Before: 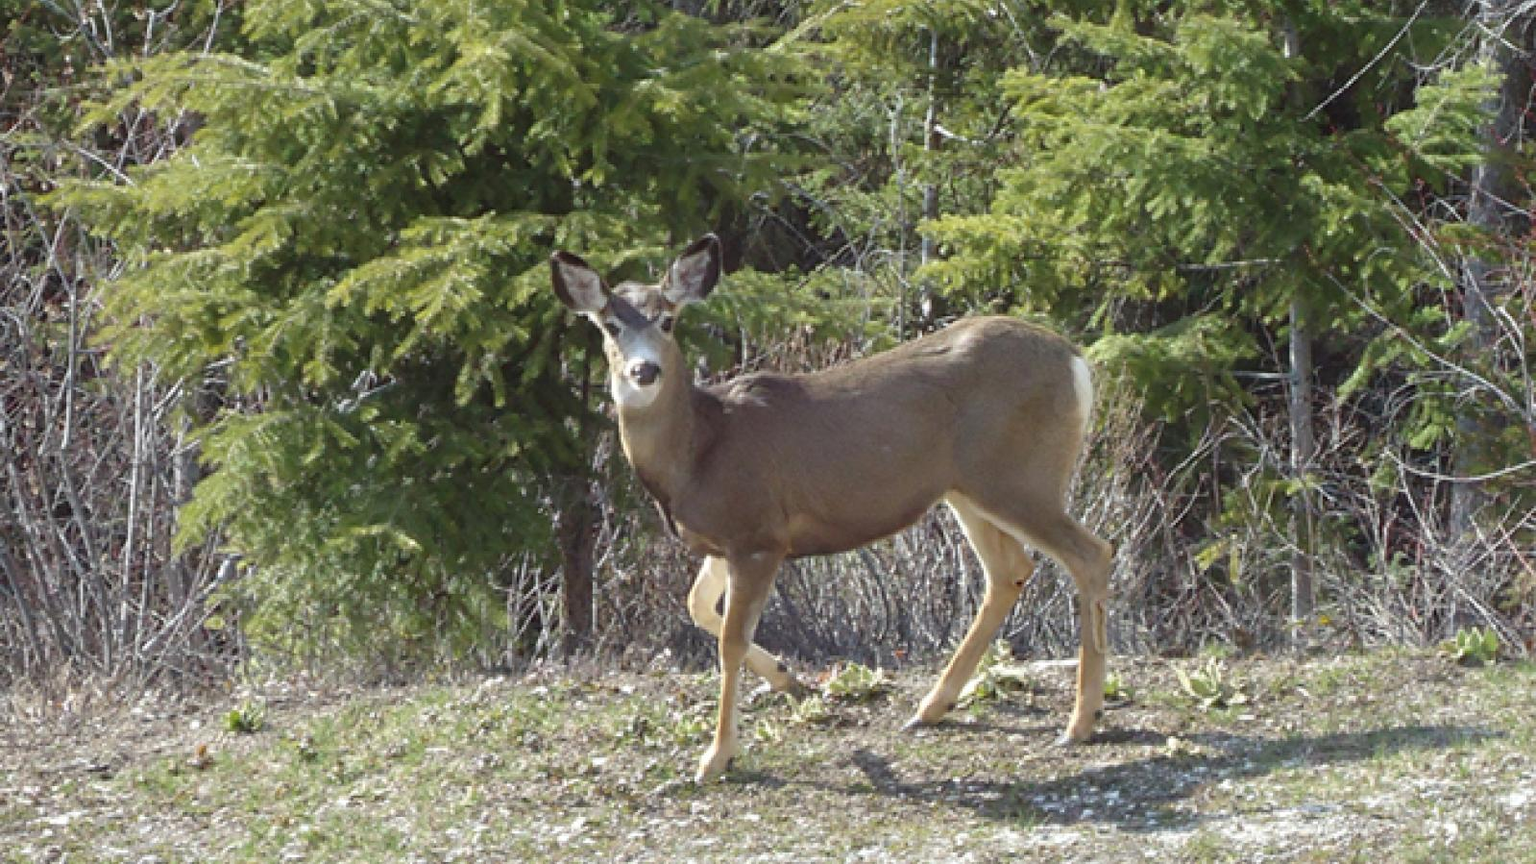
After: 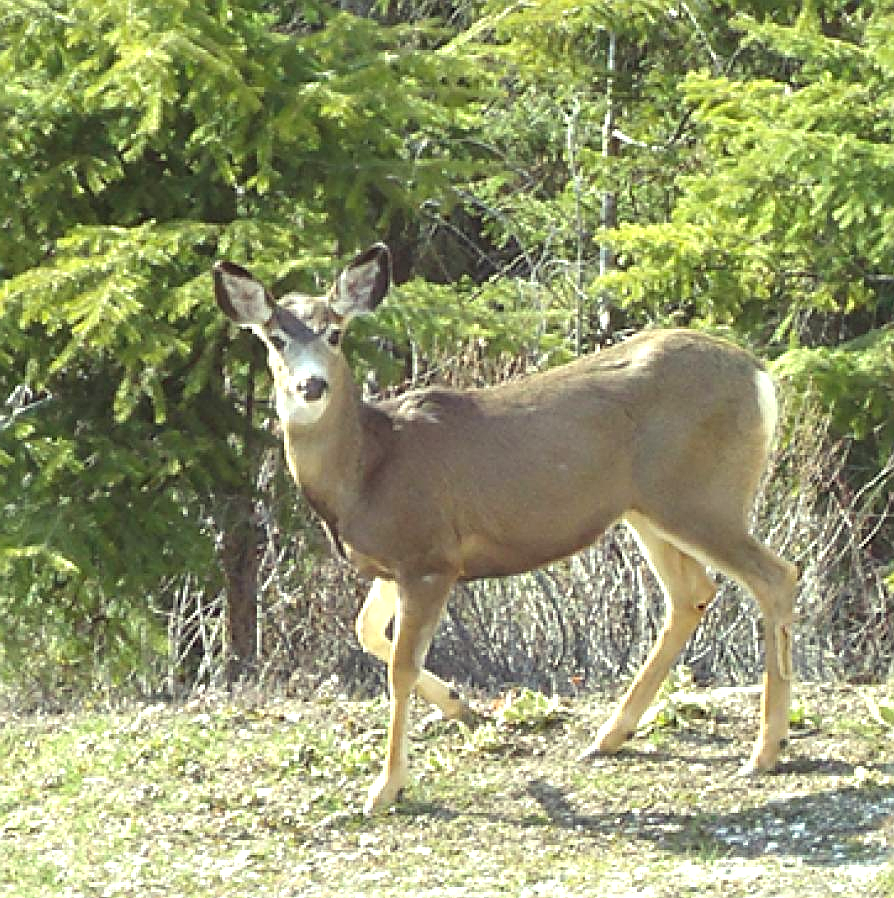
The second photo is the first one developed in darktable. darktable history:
sharpen: amount 0.496
exposure: black level correction 0, exposure 0.89 EV, compensate highlight preservation false
crop and rotate: left 22.541%, right 21.499%
color correction: highlights a* -5.72, highlights b* 11.18
